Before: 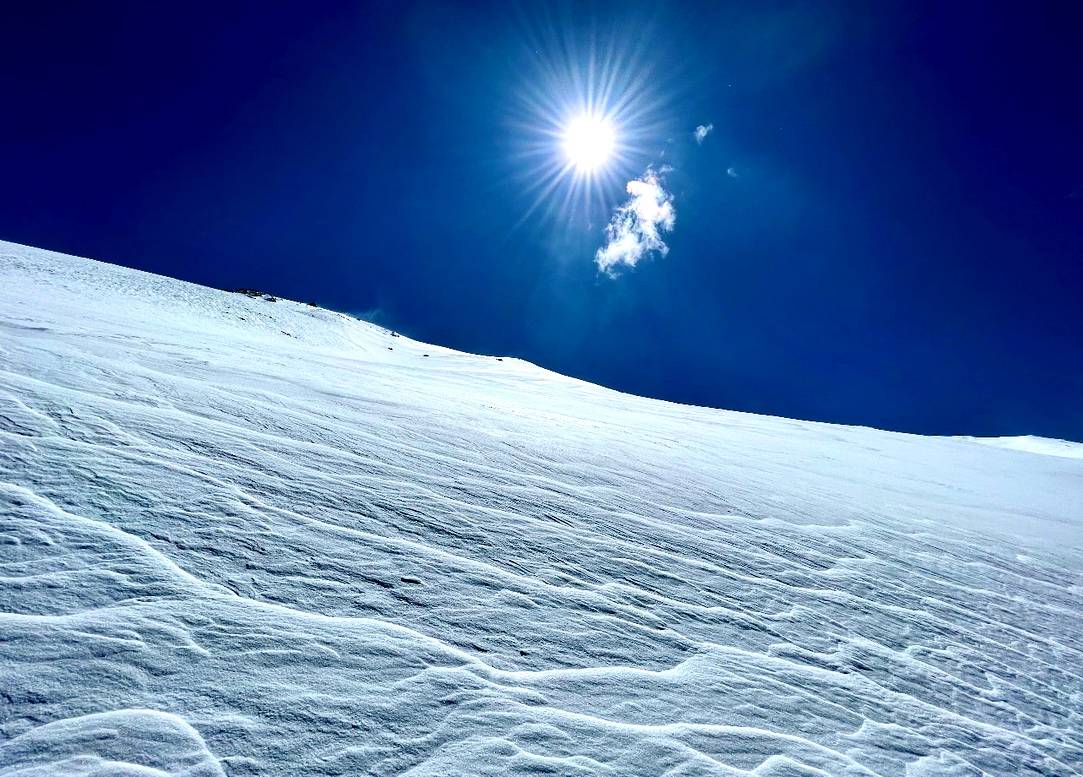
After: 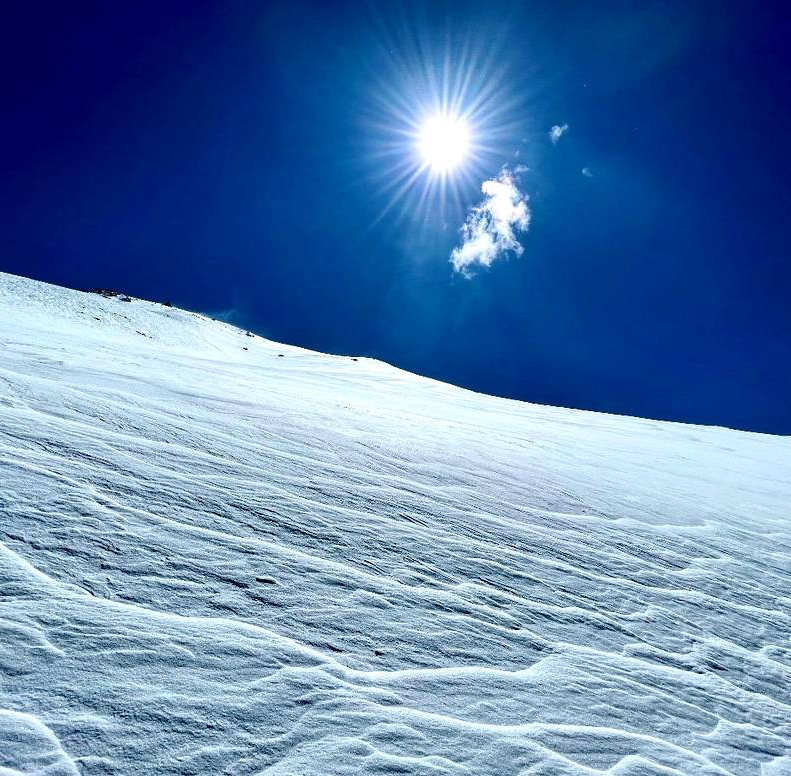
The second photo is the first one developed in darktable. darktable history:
crop: left 13.472%, right 13.448%
